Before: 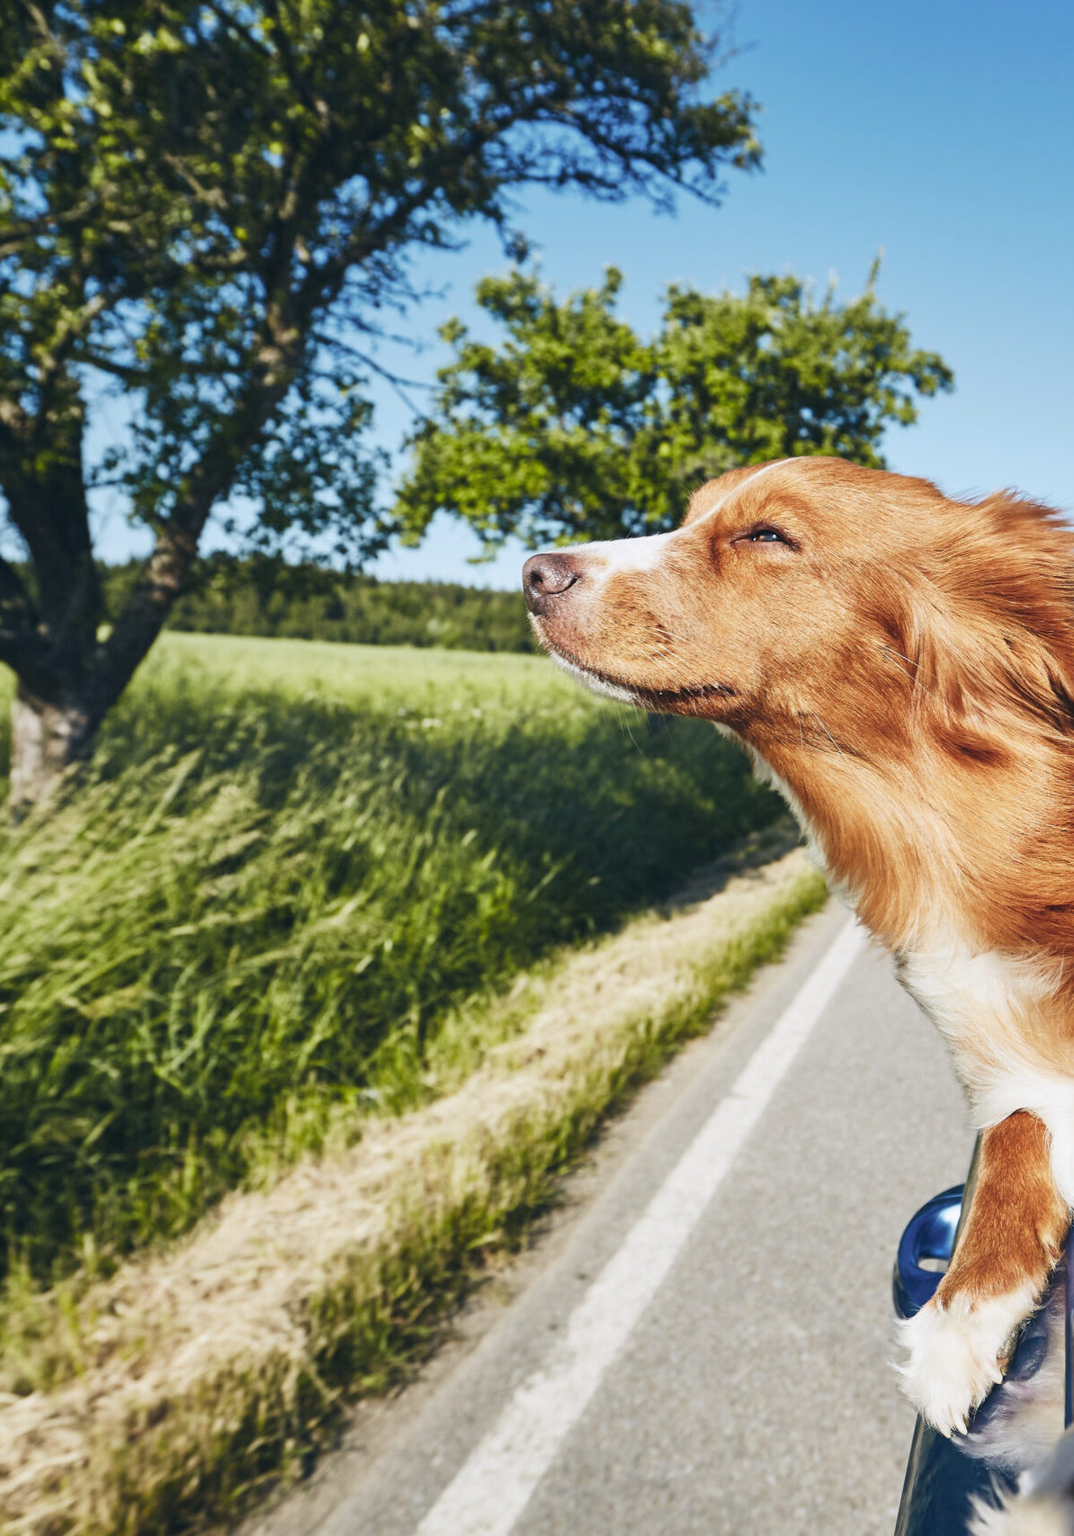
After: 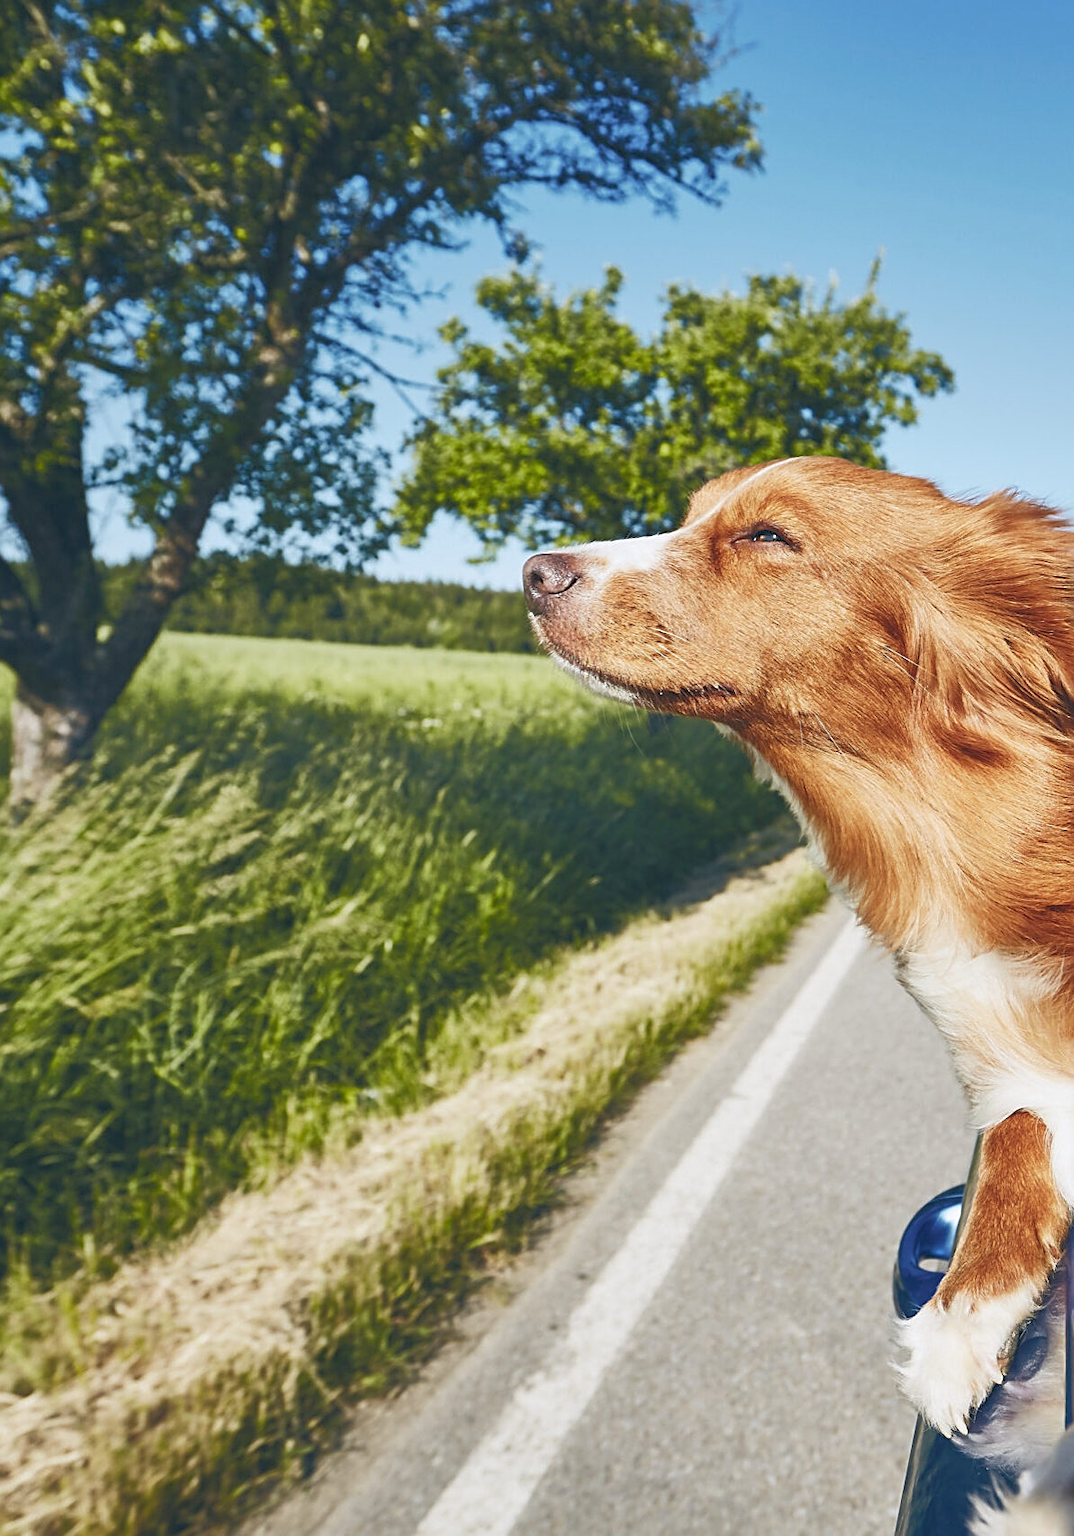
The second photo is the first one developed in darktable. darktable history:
rgb curve: curves: ch0 [(0, 0) (0.072, 0.166) (0.217, 0.293) (0.414, 0.42) (1, 1)], compensate middle gray true, preserve colors basic power
sharpen: on, module defaults
